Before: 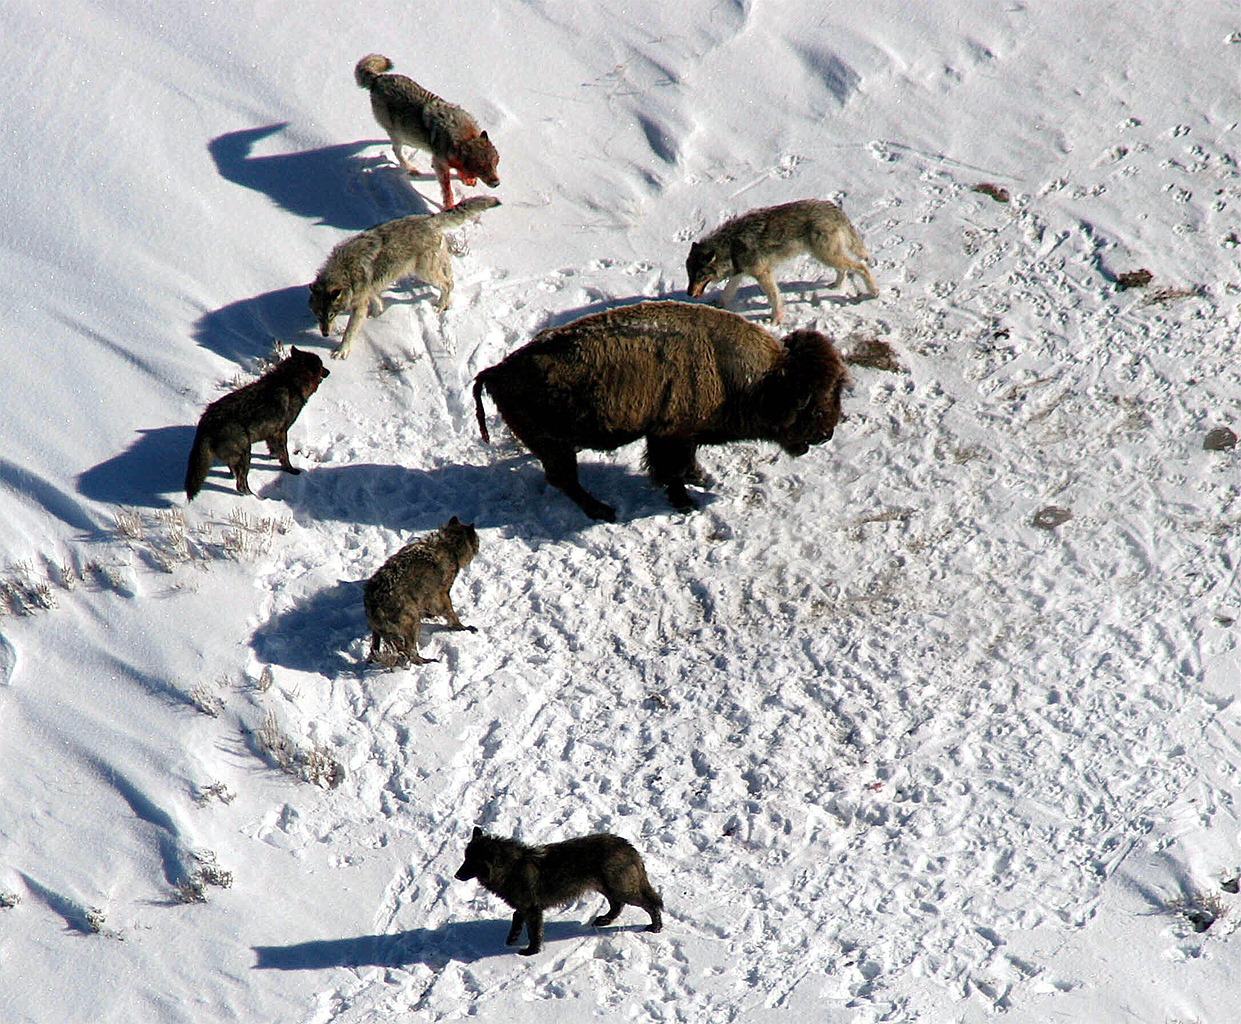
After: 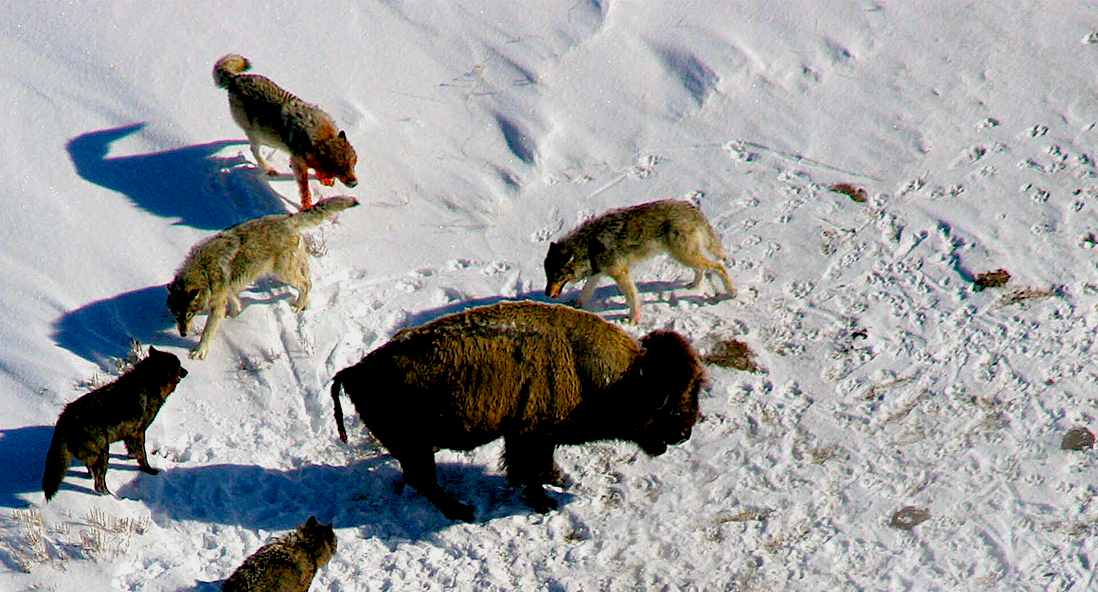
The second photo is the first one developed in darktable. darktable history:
color balance rgb: perceptual saturation grading › global saturation 37.249%, perceptual saturation grading › shadows 35.882%, contrast -10.127%
crop and rotate: left 11.452%, bottom 42.122%
exposure: black level correction 0.01, exposure 0.011 EV, compensate highlight preservation false
